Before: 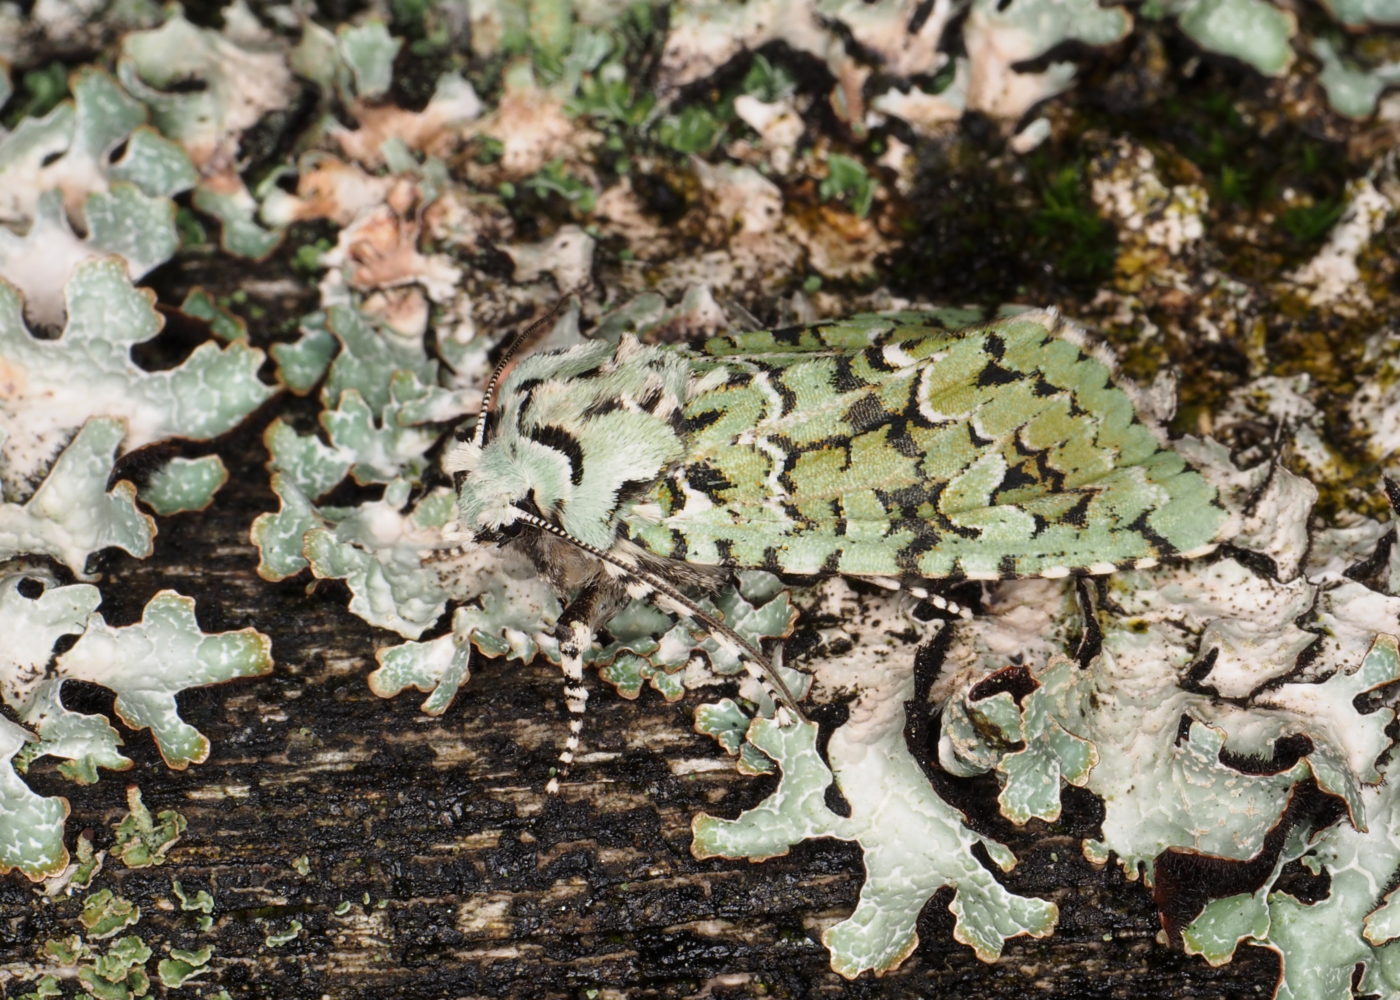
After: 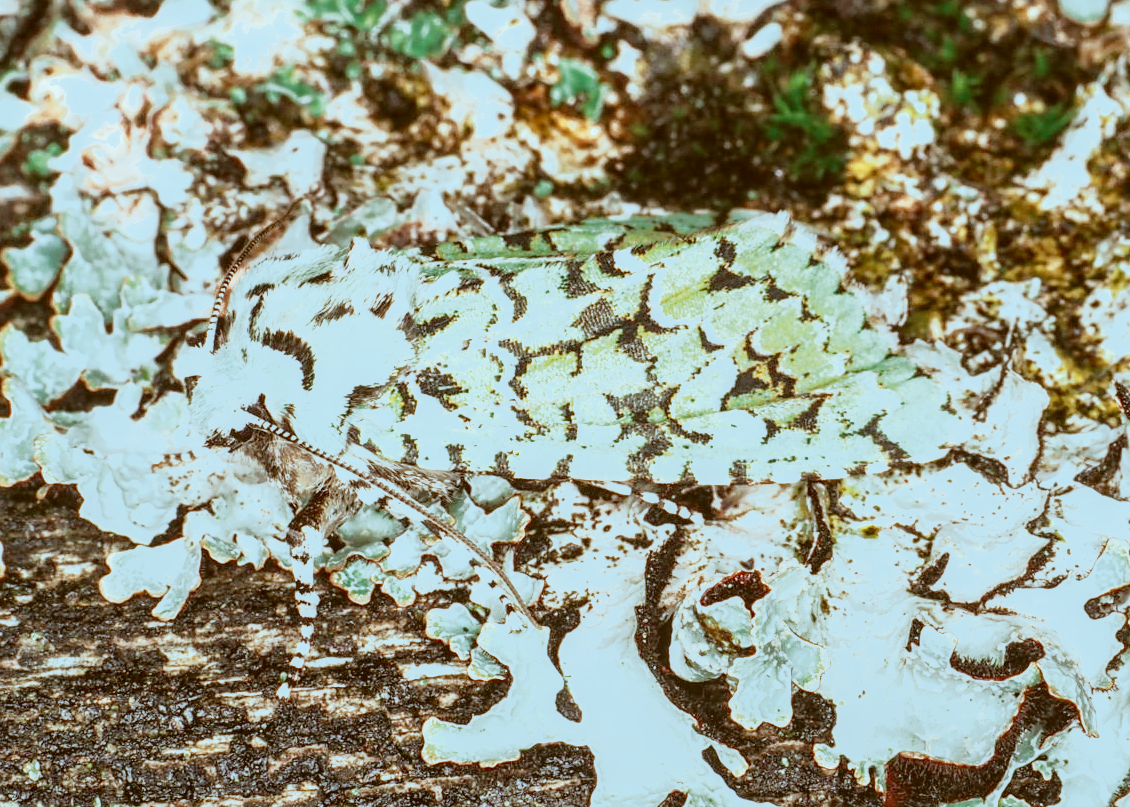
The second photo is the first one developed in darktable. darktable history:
crop: left 19.233%, top 9.515%, right 0.001%, bottom 9.771%
exposure: black level correction 0, exposure 0.5 EV, compensate exposure bias true, compensate highlight preservation false
color zones: curves: ch0 [(0, 0.5) (0.125, 0.4) (0.25, 0.5) (0.375, 0.4) (0.5, 0.4) (0.625, 0.35) (0.75, 0.35) (0.875, 0.5)]; ch1 [(0, 0.35) (0.125, 0.45) (0.25, 0.35) (0.375, 0.35) (0.5, 0.35) (0.625, 0.35) (0.75, 0.45) (0.875, 0.35)]; ch2 [(0, 0.6) (0.125, 0.5) (0.25, 0.5) (0.375, 0.6) (0.5, 0.6) (0.625, 0.5) (0.75, 0.5) (0.875, 0.5)]
tone curve: curves: ch0 [(0.003, 0.032) (0.037, 0.037) (0.142, 0.117) (0.279, 0.311) (0.405, 0.49) (0.526, 0.651) (0.722, 0.857) (0.875, 0.946) (1, 0.98)]; ch1 [(0, 0) (0.305, 0.325) (0.453, 0.437) (0.482, 0.474) (0.501, 0.498) (0.515, 0.523) (0.559, 0.591) (0.6, 0.643) (0.656, 0.707) (1, 1)]; ch2 [(0, 0) (0.323, 0.277) (0.424, 0.396) (0.479, 0.484) (0.499, 0.502) (0.515, 0.537) (0.573, 0.602) (0.653, 0.675) (0.75, 0.756) (1, 1)], preserve colors none
local contrast: on, module defaults
shadows and highlights: on, module defaults
color correction: highlights a* -15, highlights b* -16.02, shadows a* 10.87, shadows b* 30.16
sharpen: amount 0.218
